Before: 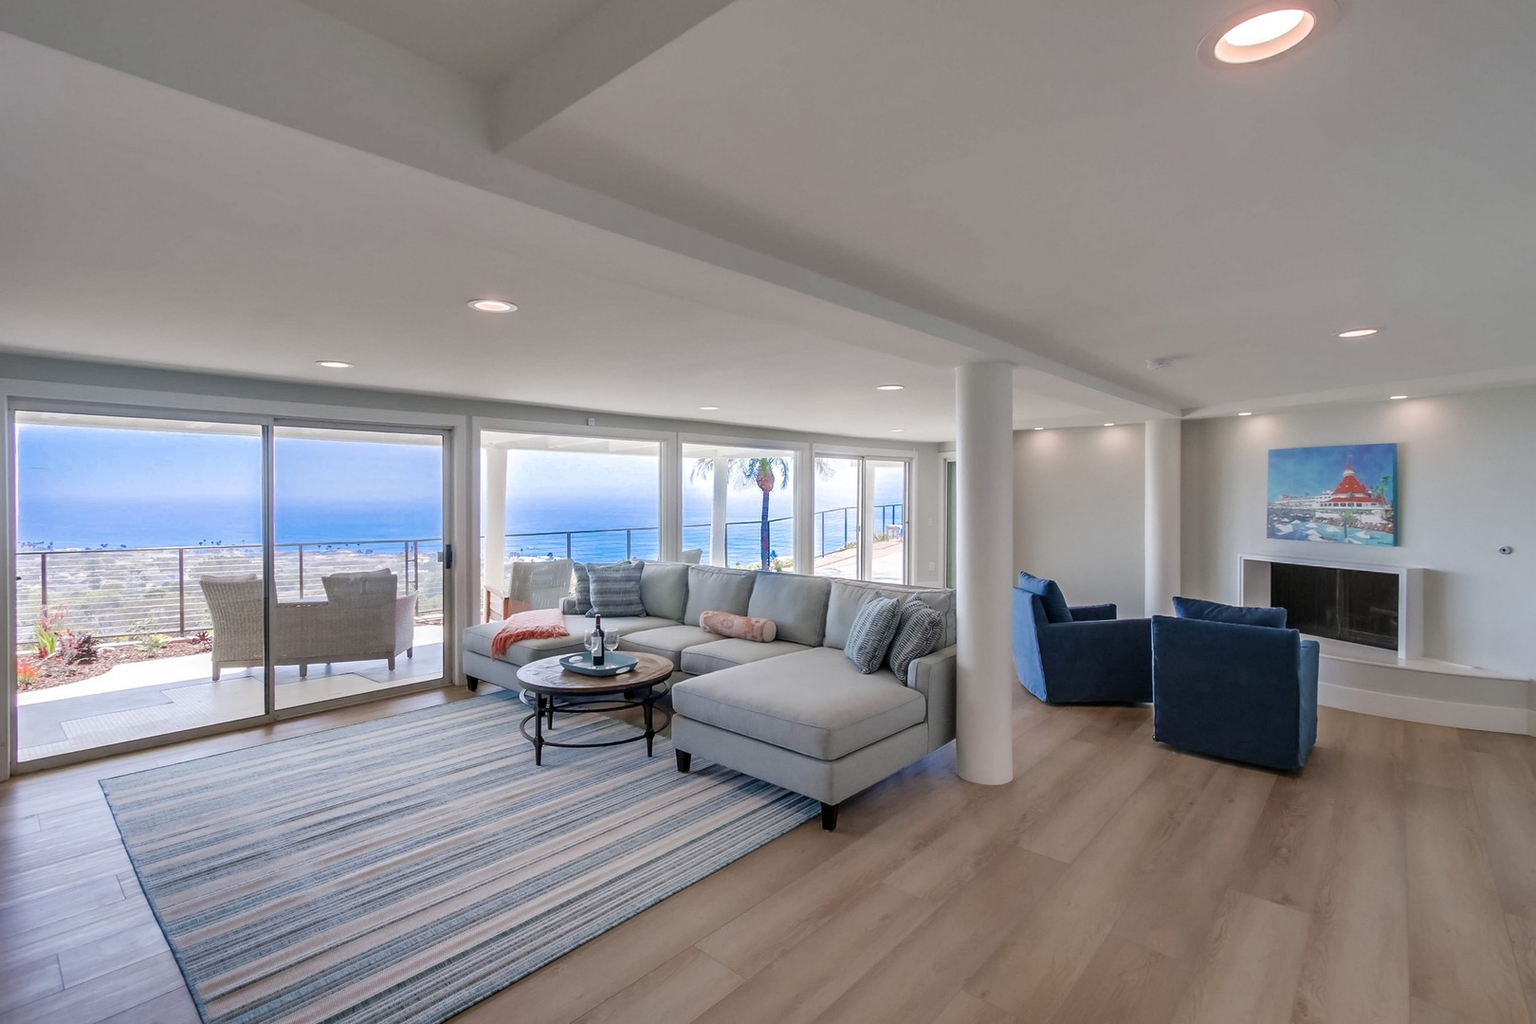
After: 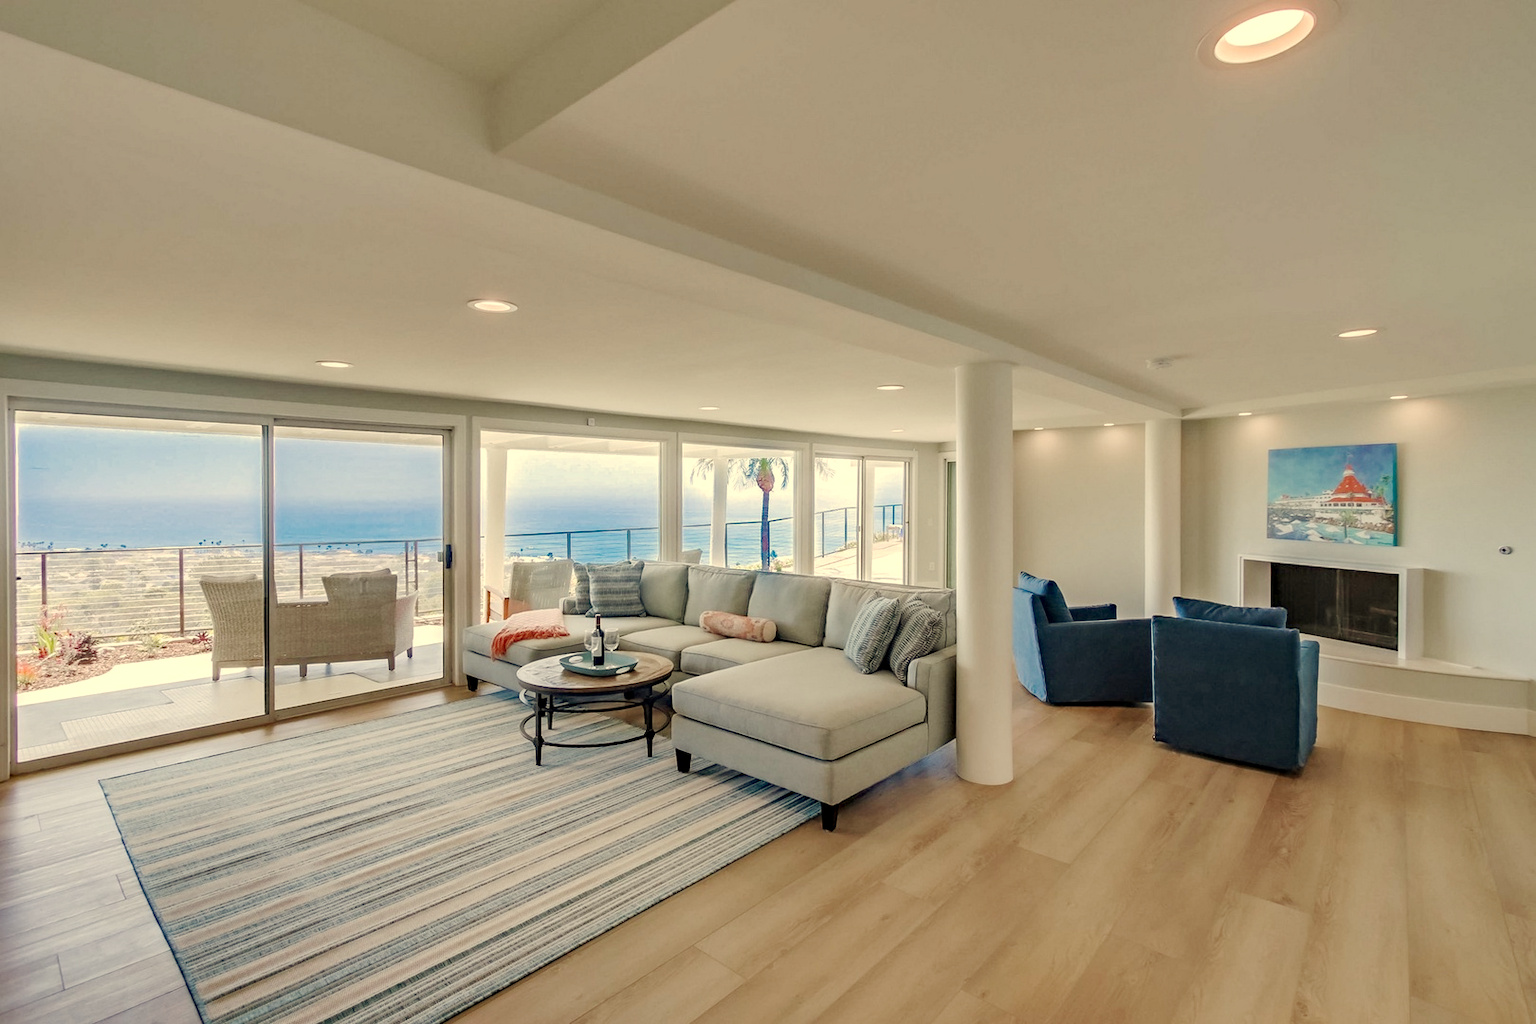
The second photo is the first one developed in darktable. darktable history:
base curve: curves: ch0 [(0, 0) (0.158, 0.273) (0.879, 0.895) (1, 1)], preserve colors none
haze removal: compatibility mode true, adaptive false
white balance: red 1.08, blue 0.791
shadows and highlights: radius 264.75, soften with gaussian
